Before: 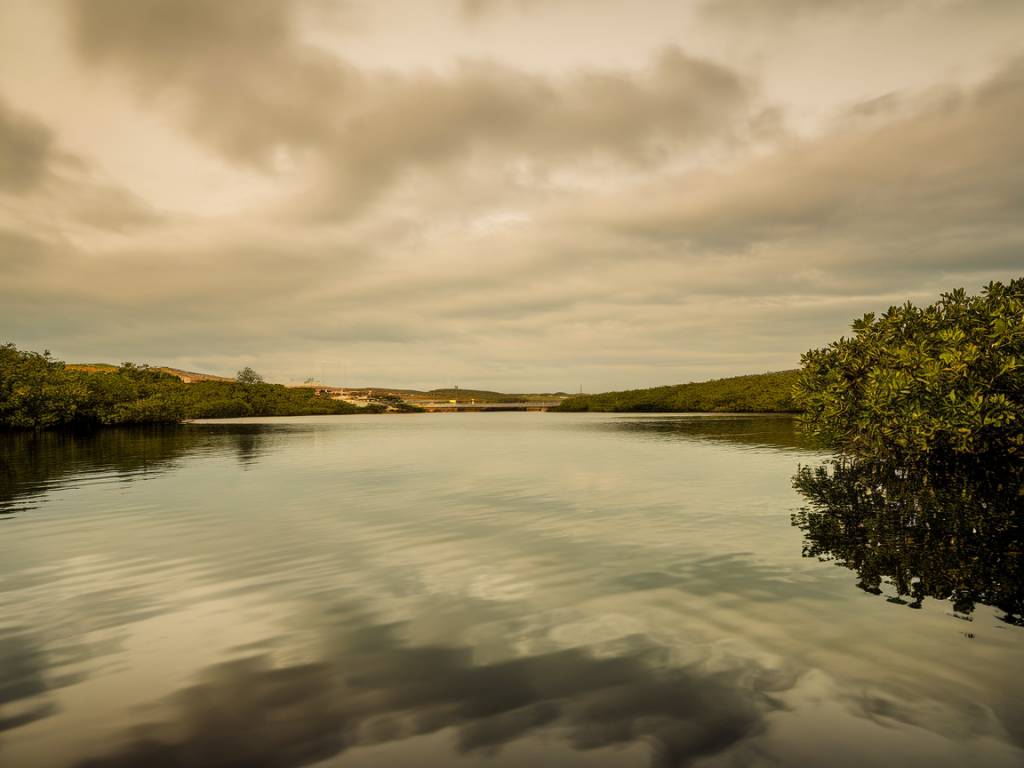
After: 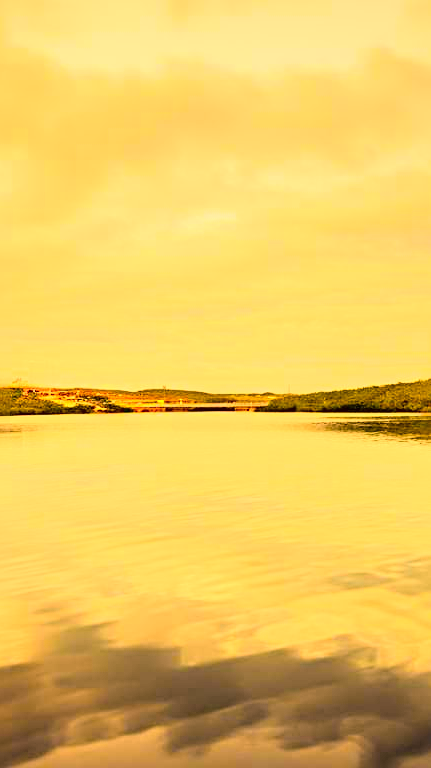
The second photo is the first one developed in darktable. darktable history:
sharpen: radius 4
crop: left 28.583%, right 29.231%
tone curve: curves: ch0 [(0, 0.005) (0.103, 0.097) (0.18, 0.22) (0.378, 0.482) (0.504, 0.631) (0.663, 0.801) (0.834, 0.914) (1, 0.971)]; ch1 [(0, 0) (0.172, 0.123) (0.324, 0.253) (0.396, 0.388) (0.478, 0.461) (0.499, 0.498) (0.522, 0.528) (0.604, 0.692) (0.704, 0.818) (1, 1)]; ch2 [(0, 0) (0.411, 0.424) (0.496, 0.5) (0.515, 0.519) (0.555, 0.585) (0.628, 0.703) (1, 1)], color space Lab, independent channels, preserve colors none
white balance: emerald 1
exposure: black level correction 0, exposure 1 EV, compensate exposure bias true, compensate highlight preservation false
color correction: highlights a* 21.88, highlights b* 22.25
